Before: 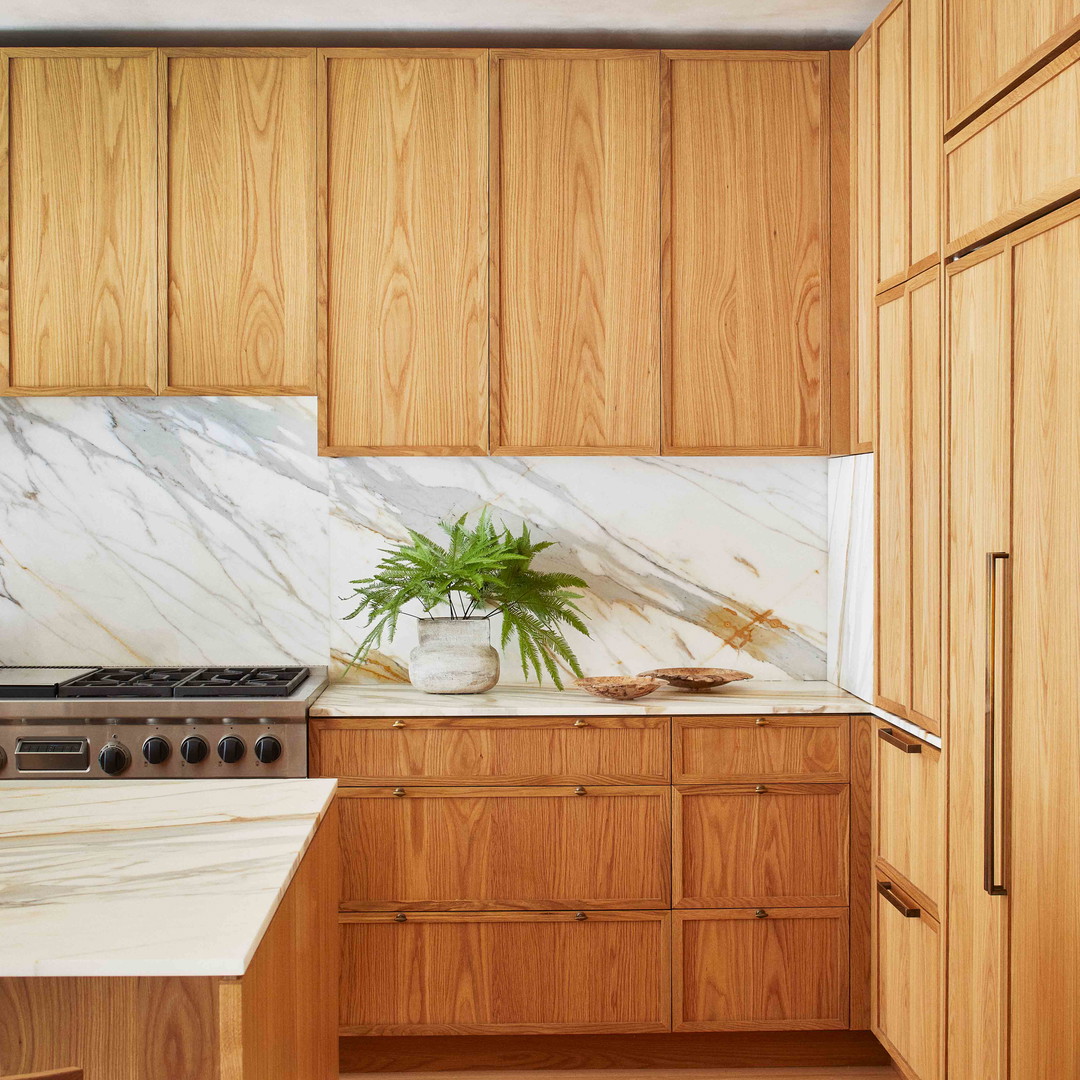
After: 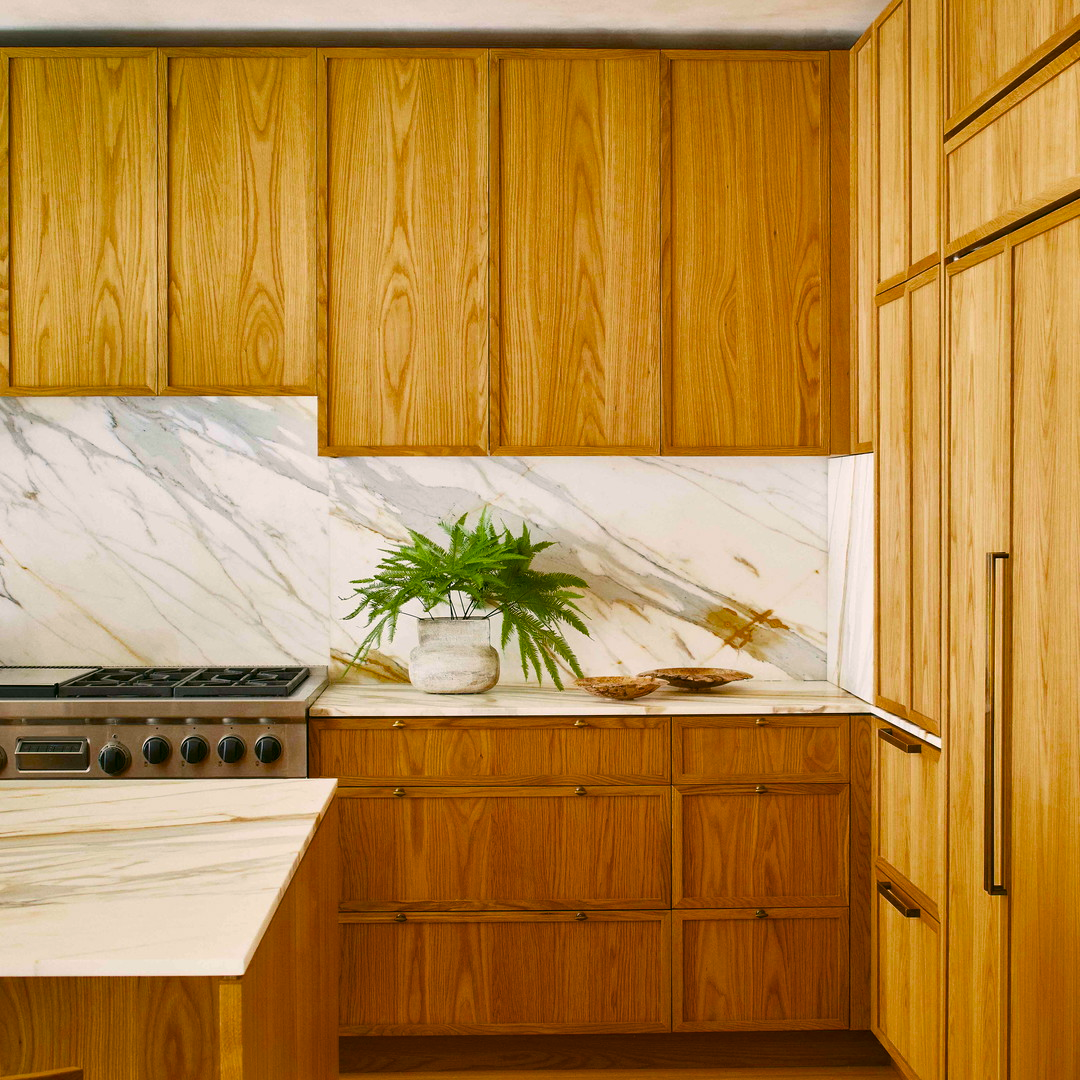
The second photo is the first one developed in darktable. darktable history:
contrast brightness saturation: saturation -0.055
color balance rgb: perceptual saturation grading › global saturation 30.338%, saturation formula JzAzBz (2021)
color correction: highlights a* 4.48, highlights b* 4.94, shadows a* -7.32, shadows b* 4.91
